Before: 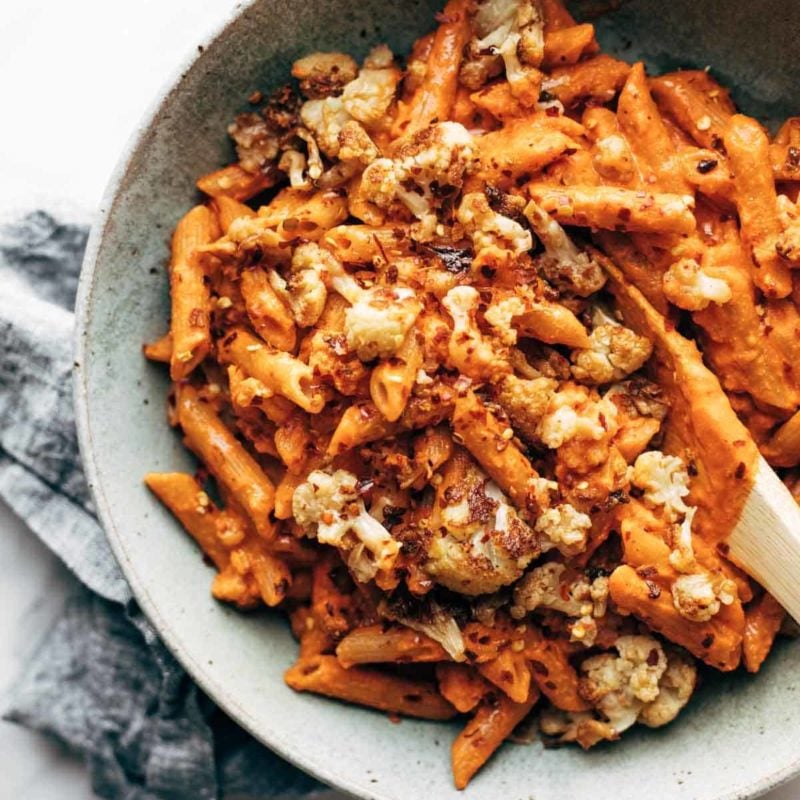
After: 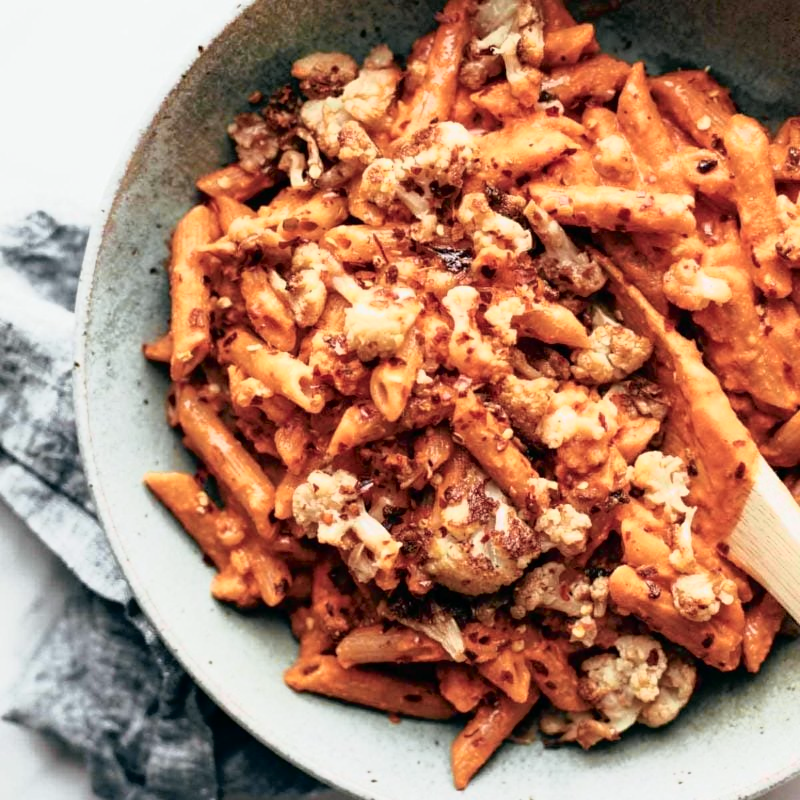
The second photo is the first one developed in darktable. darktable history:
tone curve: curves: ch0 [(0, 0) (0.105, 0.068) (0.181, 0.185) (0.28, 0.291) (0.384, 0.404) (0.485, 0.531) (0.638, 0.681) (0.795, 0.879) (1, 0.977)]; ch1 [(0, 0) (0.161, 0.092) (0.35, 0.33) (0.379, 0.401) (0.456, 0.469) (0.504, 0.5) (0.512, 0.514) (0.58, 0.597) (0.635, 0.646) (1, 1)]; ch2 [(0, 0) (0.371, 0.362) (0.437, 0.437) (0.5, 0.5) (0.53, 0.523) (0.56, 0.58) (0.622, 0.606) (1, 1)], color space Lab, independent channels, preserve colors none
